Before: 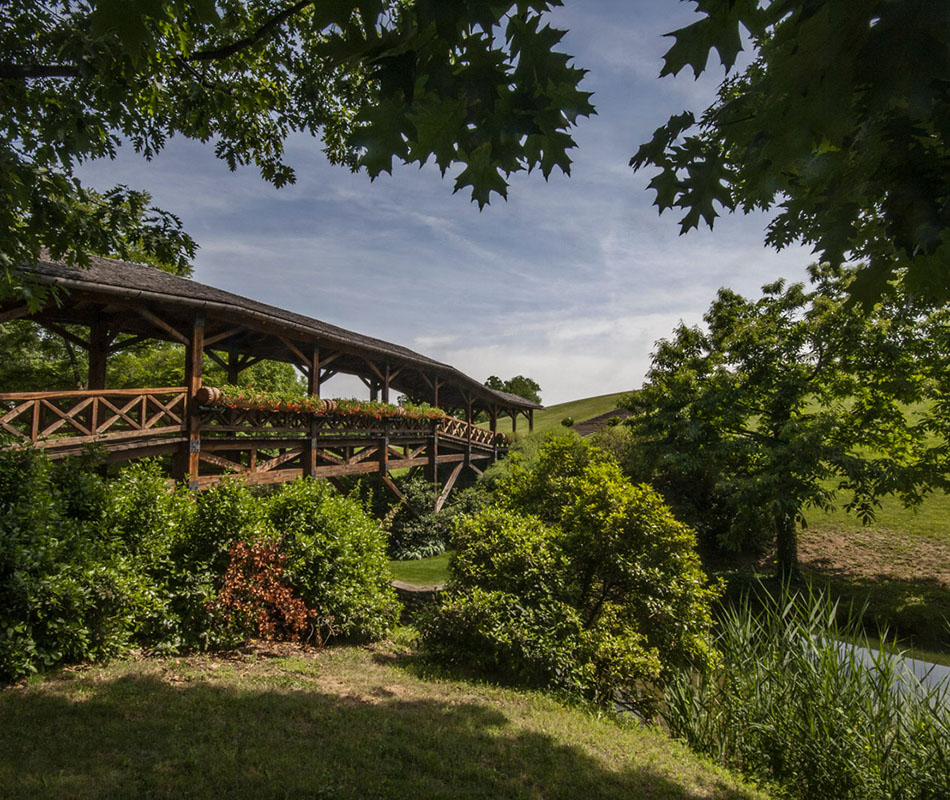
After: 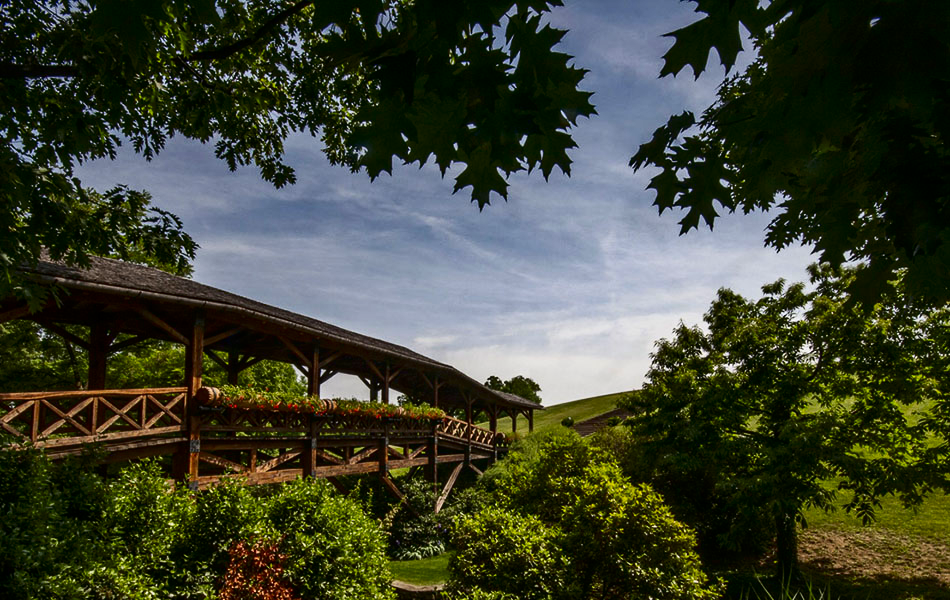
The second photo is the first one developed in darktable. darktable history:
crop: bottom 24.988%
tone equalizer: mask exposure compensation -0.511 EV
contrast brightness saturation: contrast 0.209, brightness -0.109, saturation 0.214
